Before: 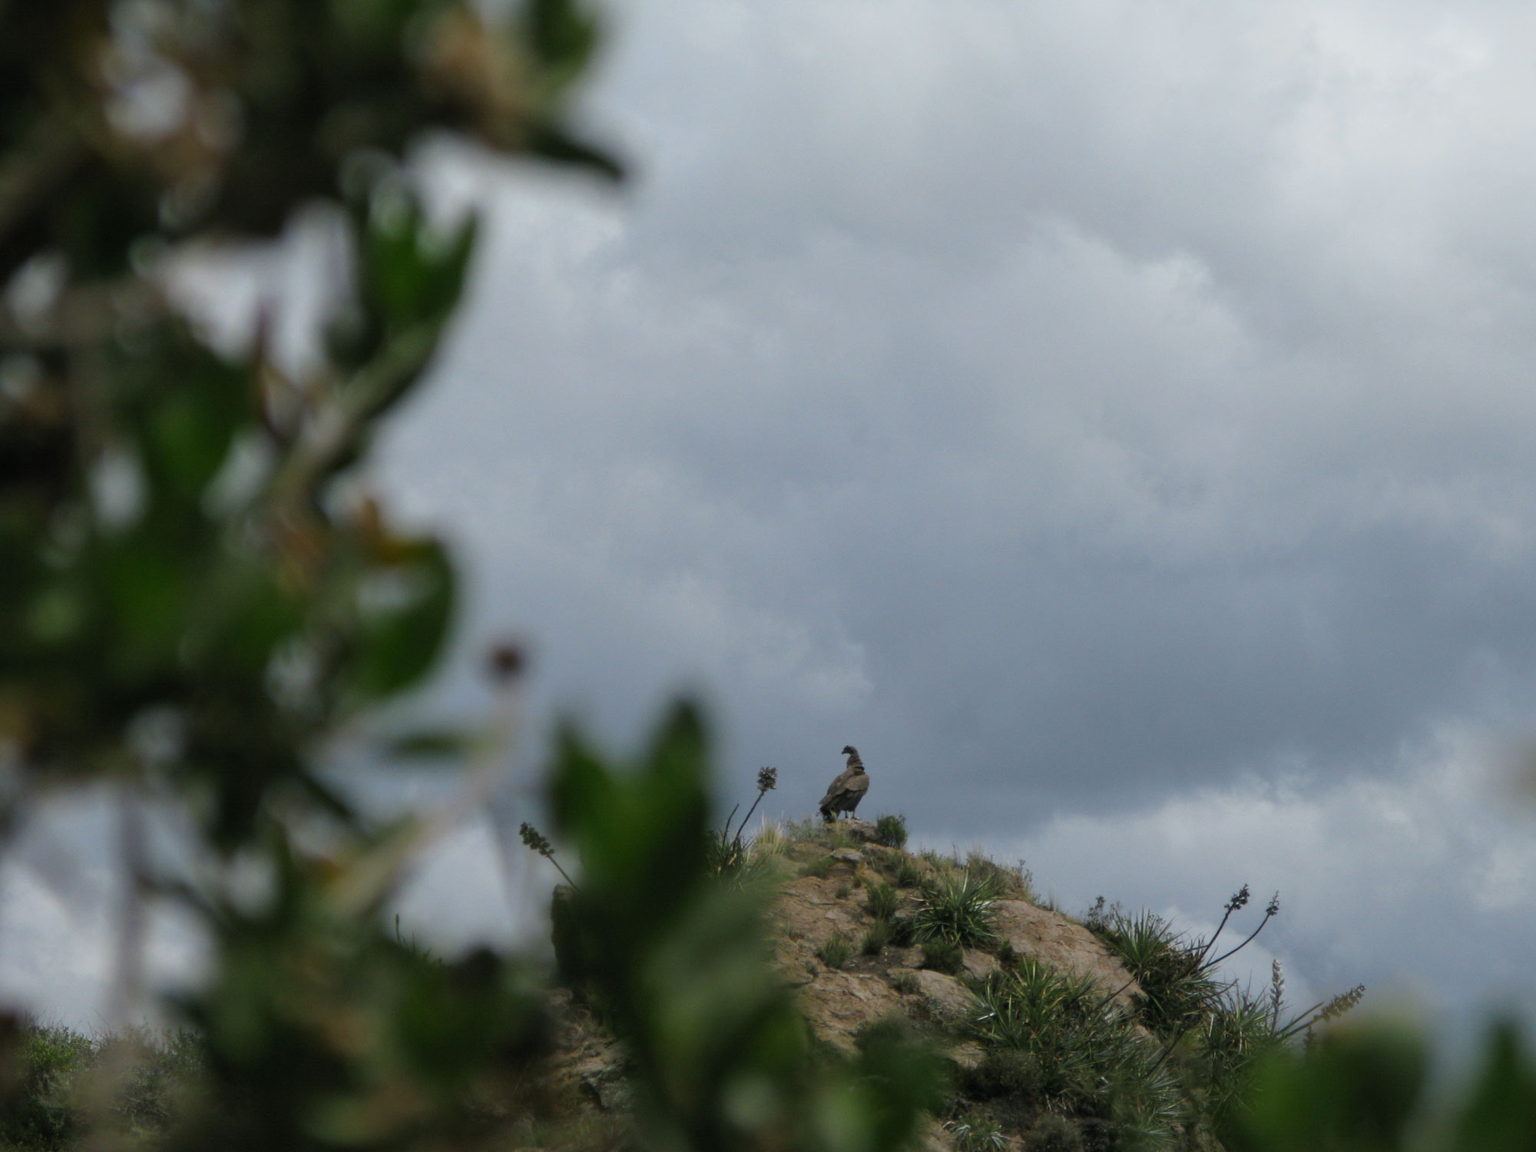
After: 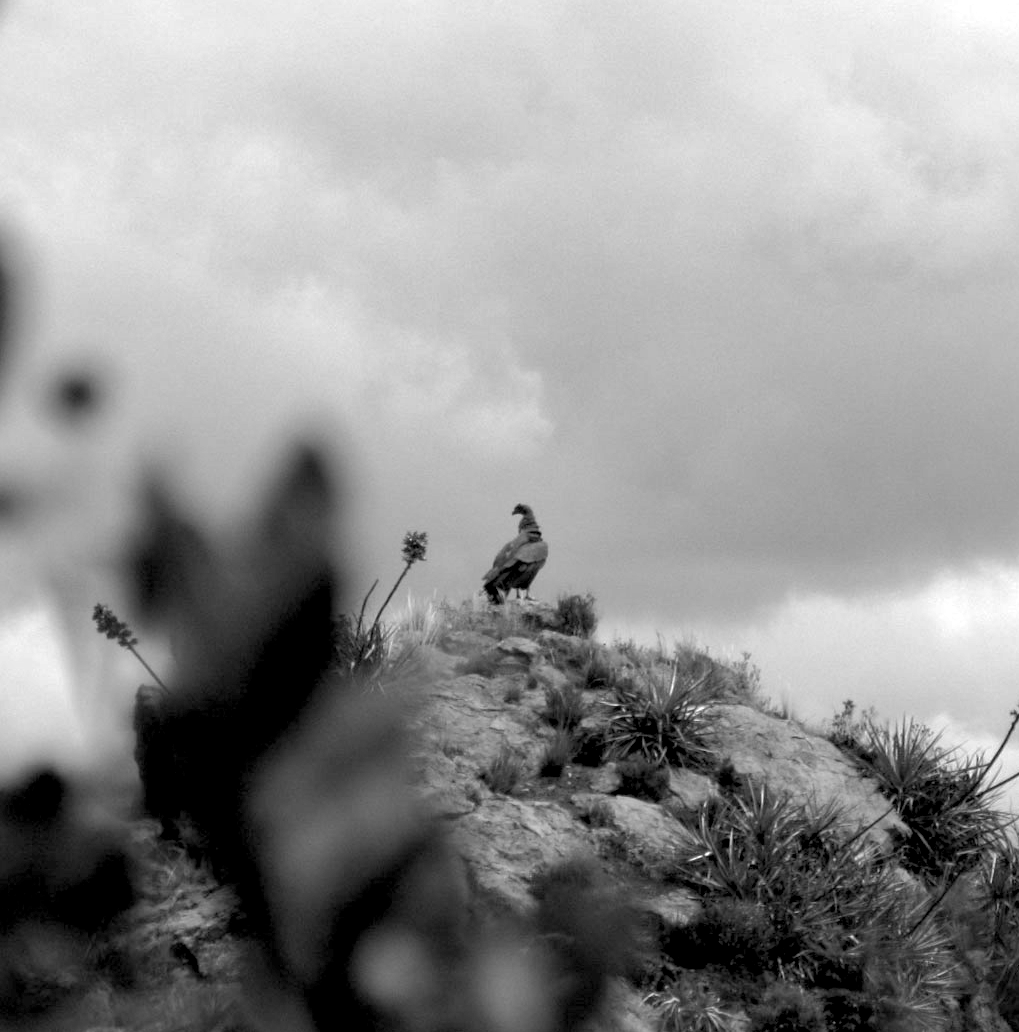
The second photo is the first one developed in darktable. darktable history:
crop and rotate: left 29.237%, top 31.152%, right 19.807%
exposure: black level correction 0.011, exposure 1.088 EV, compensate exposure bias true, compensate highlight preservation false
contrast brightness saturation: saturation -1
shadows and highlights: shadows 10, white point adjustment 1, highlights -40
